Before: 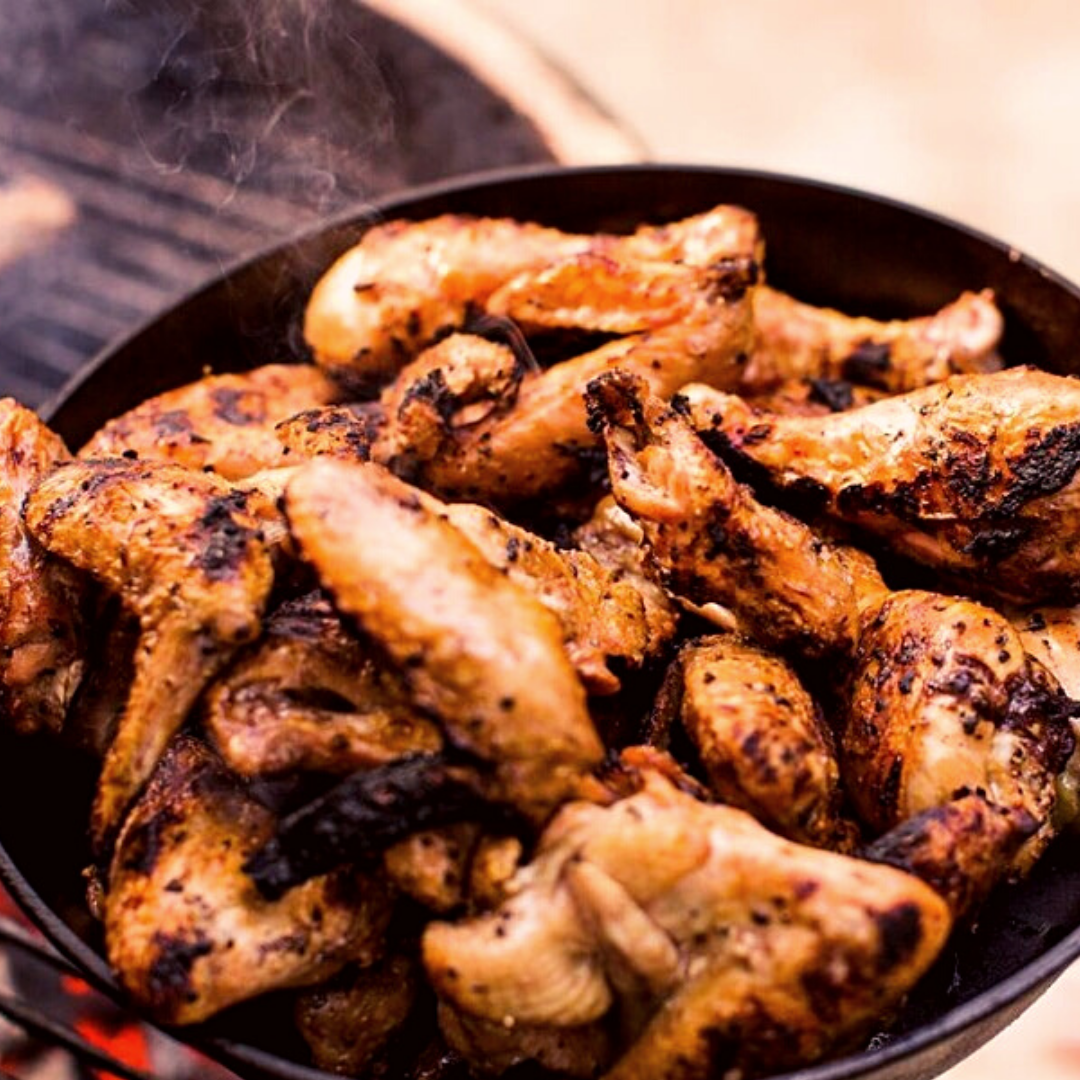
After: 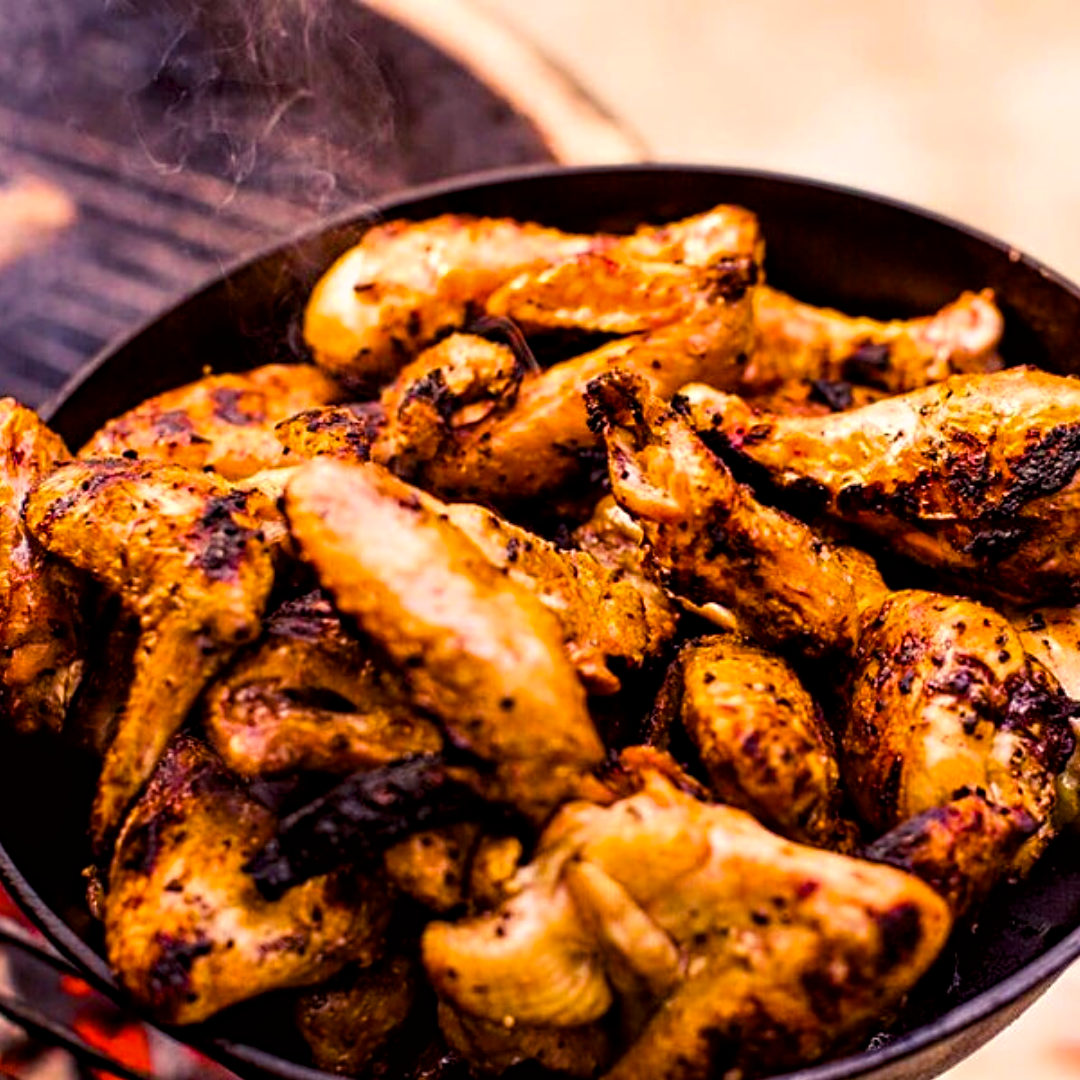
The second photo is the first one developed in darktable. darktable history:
color balance rgb: linear chroma grading › global chroma 15%, perceptual saturation grading › global saturation 30%
contrast equalizer: octaves 7, y [[0.509, 0.514, 0.523, 0.542, 0.578, 0.603], [0.5 ×6], [0.509, 0.514, 0.523, 0.542, 0.578, 0.603], [0.001, 0.002, 0.003, 0.005, 0.01, 0.013], [0.001, 0.002, 0.003, 0.005, 0.01, 0.013]]
